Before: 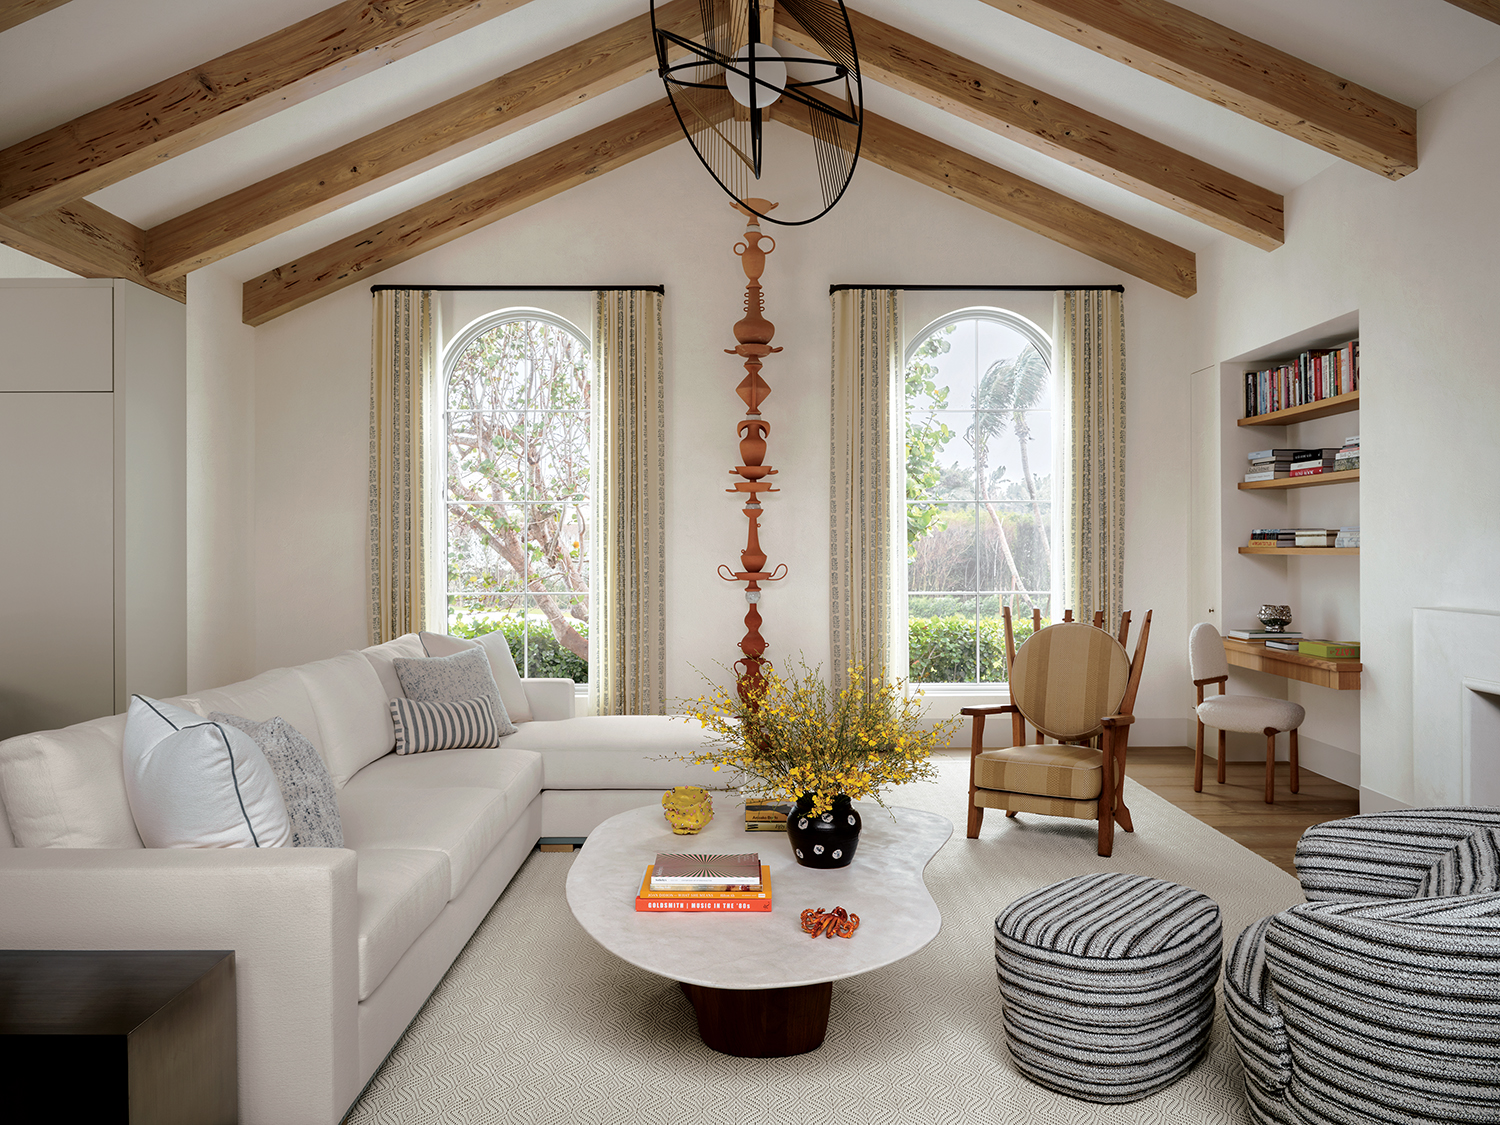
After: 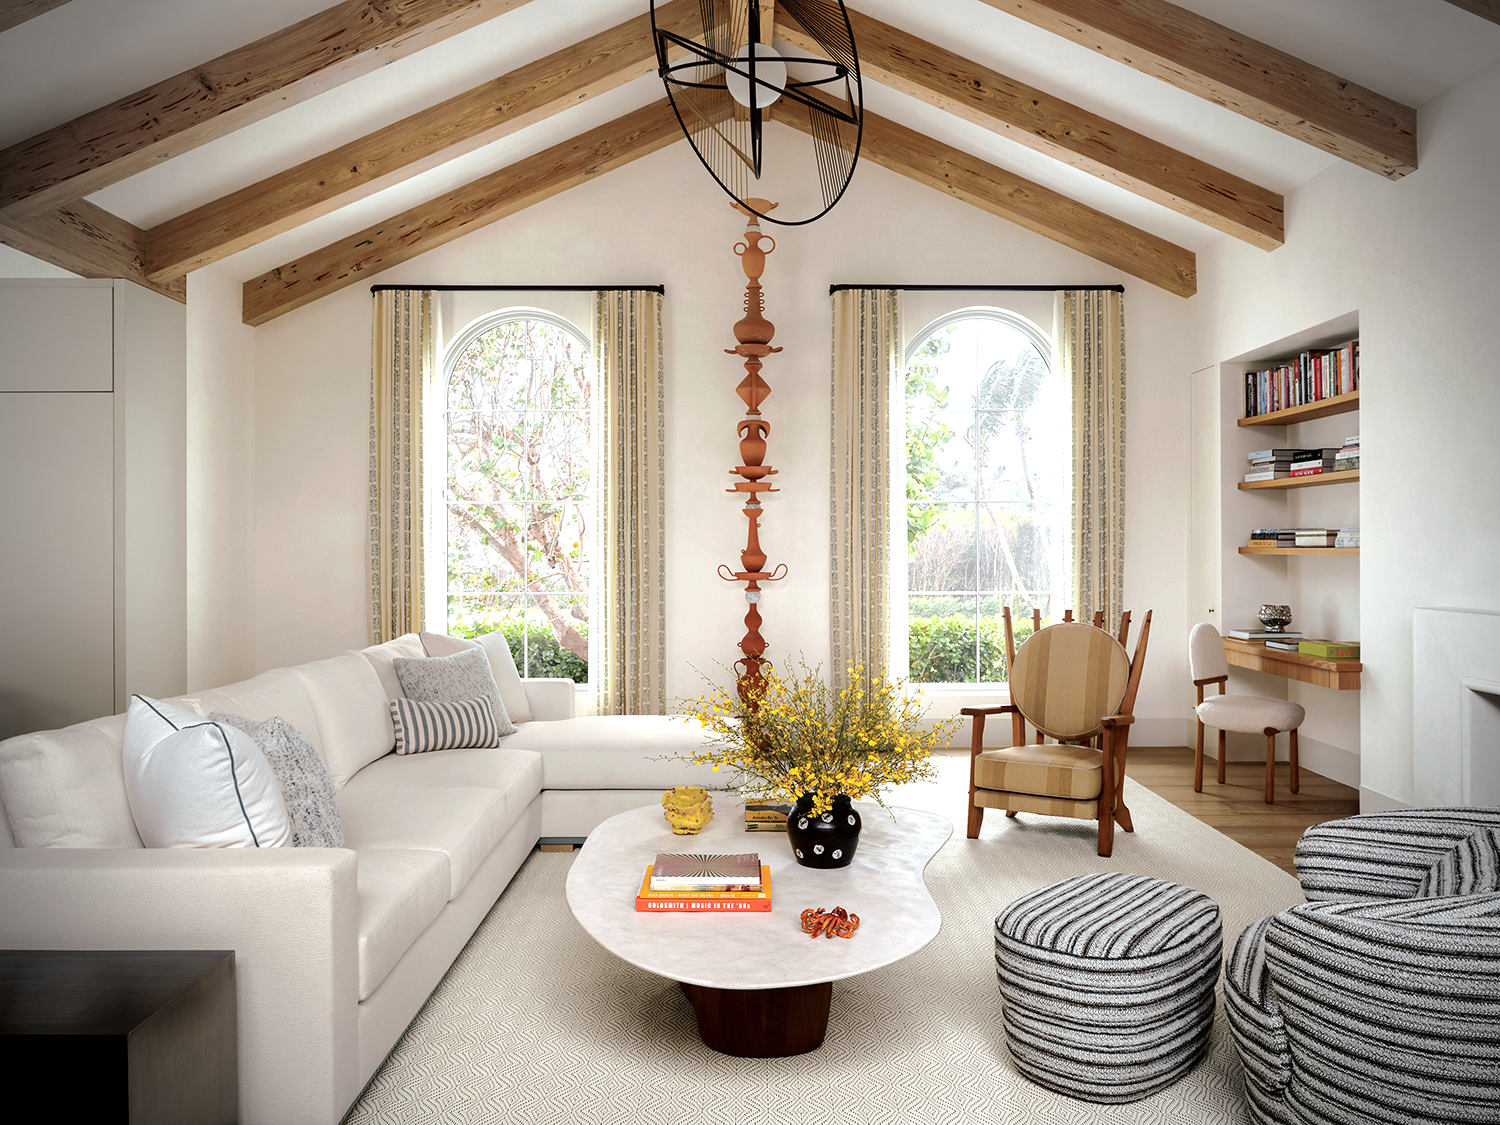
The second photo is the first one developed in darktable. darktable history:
exposure: black level correction 0, exposure 0.5 EV, compensate highlight preservation false
vignetting: fall-off radius 31.48%, brightness -0.472
